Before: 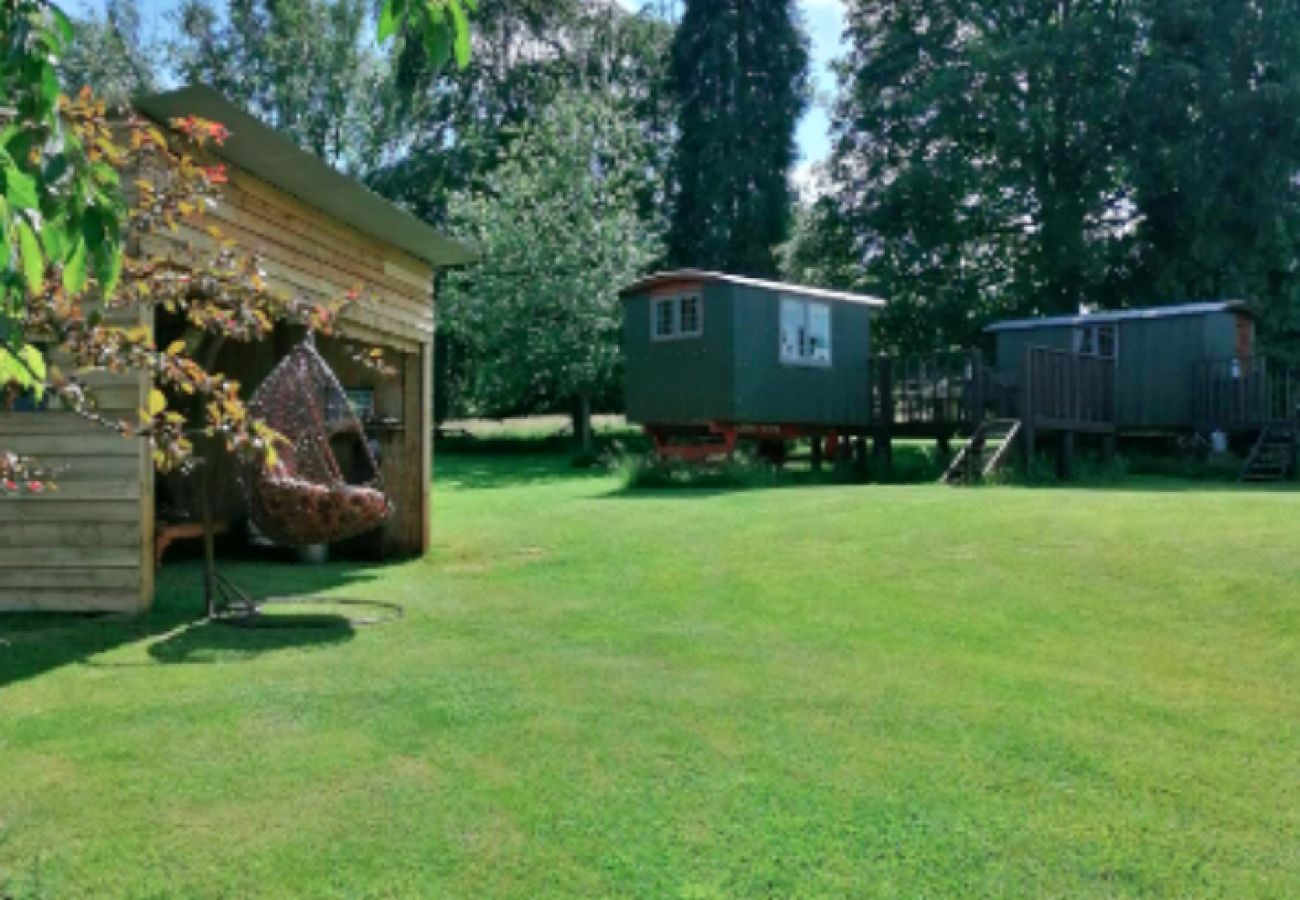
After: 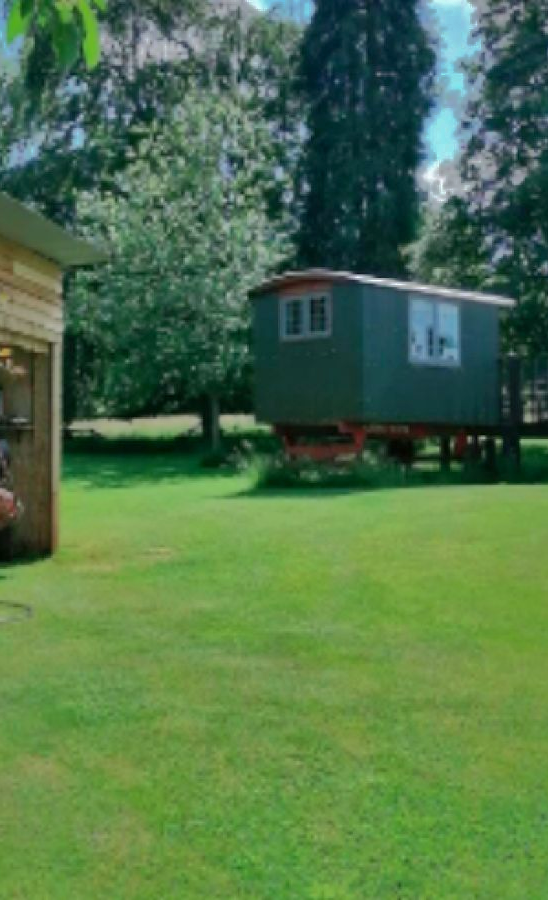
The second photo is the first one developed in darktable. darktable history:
shadows and highlights: shadows 38.43, highlights -74.54
contrast brightness saturation: contrast 0.08, saturation 0.02
crop: left 28.583%, right 29.231%
